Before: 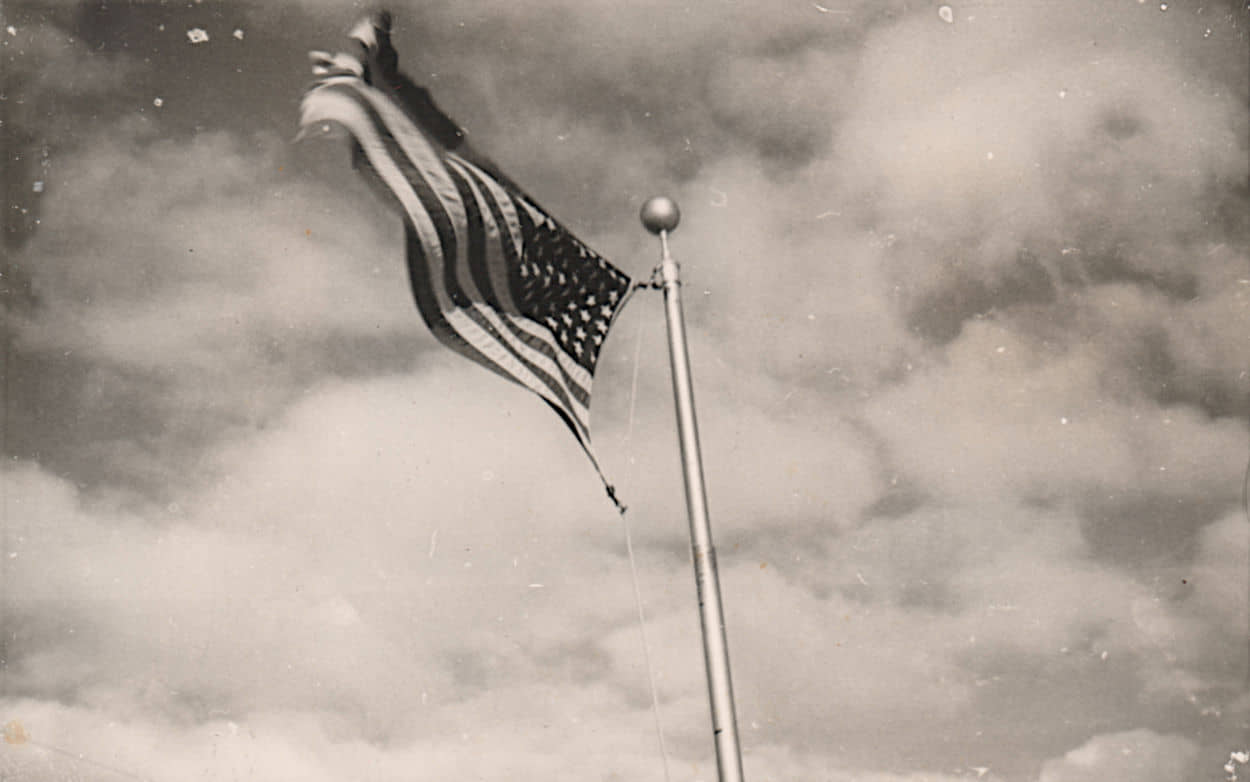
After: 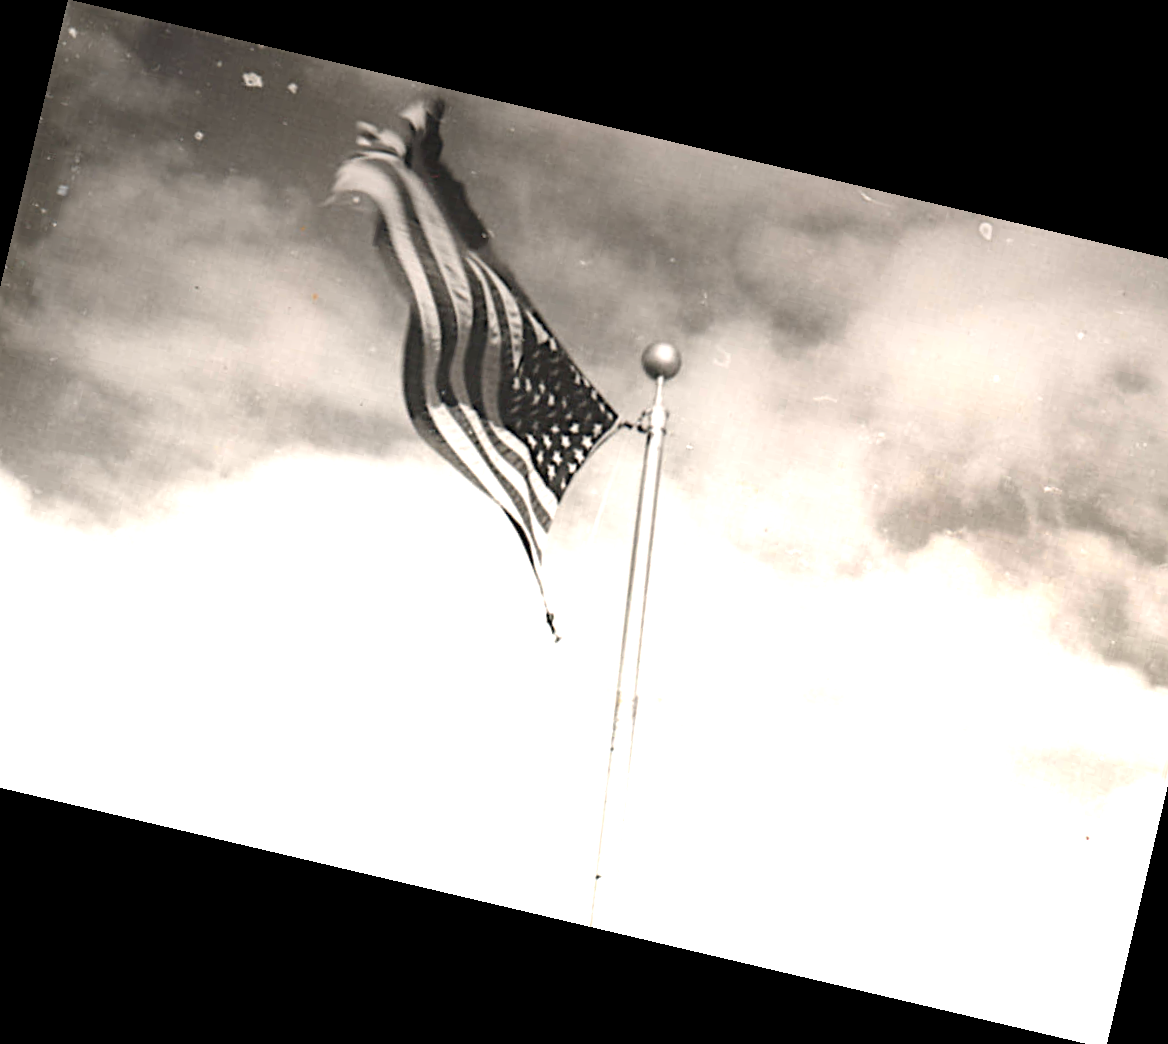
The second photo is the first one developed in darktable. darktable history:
rotate and perspective: rotation 13.27°, automatic cropping off
crop: left 8.026%, right 7.374%
graduated density: density -3.9 EV
